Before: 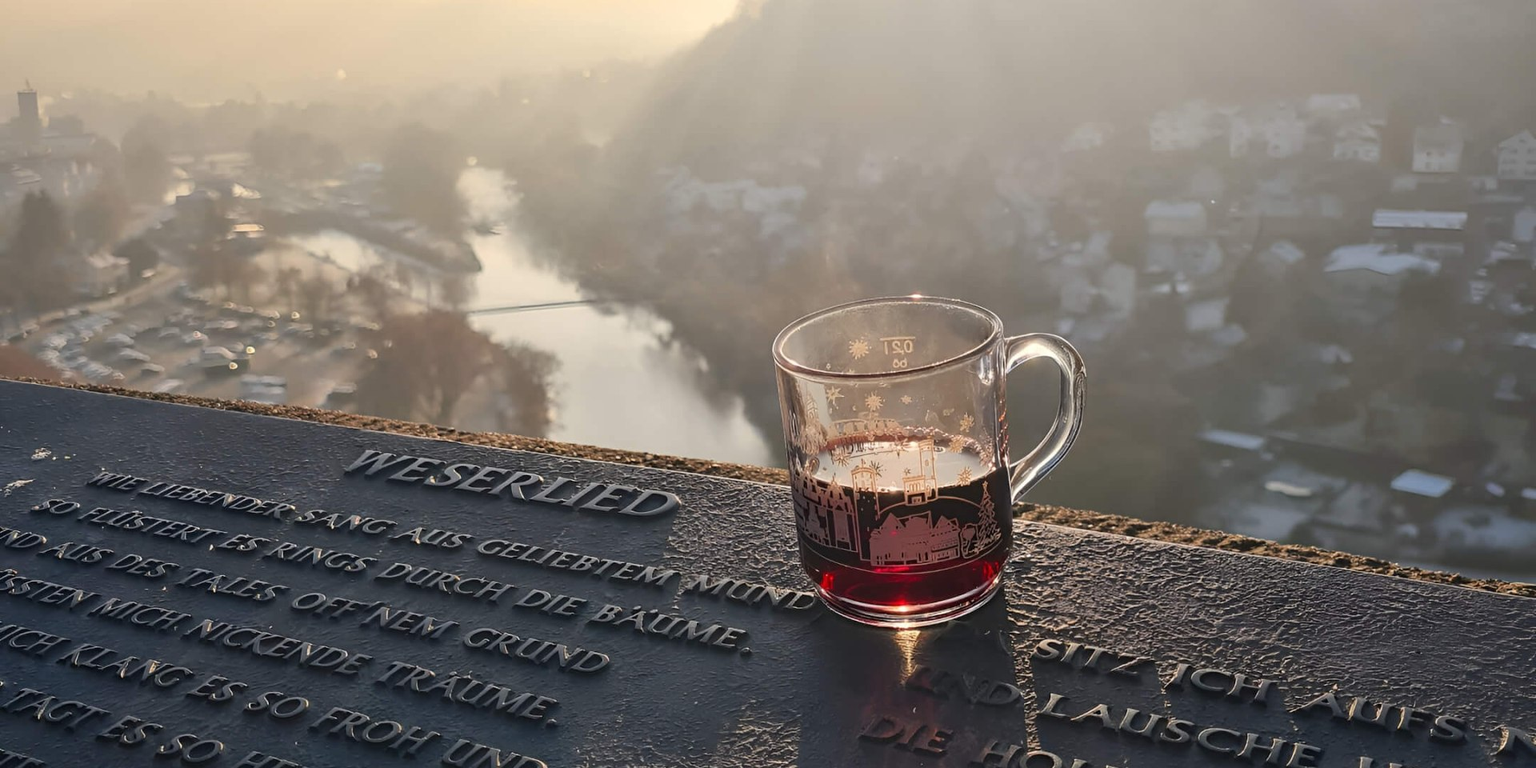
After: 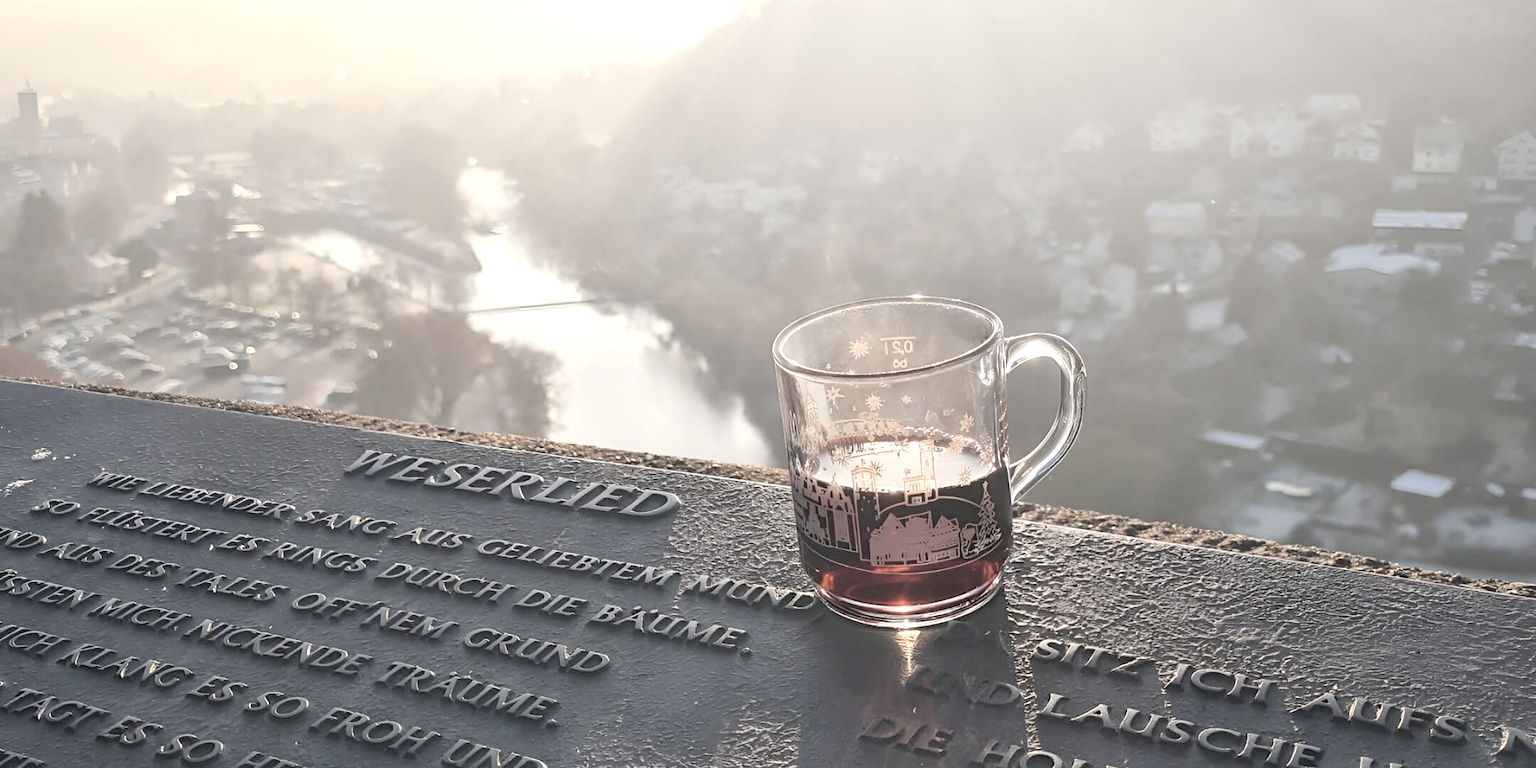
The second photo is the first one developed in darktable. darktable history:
contrast brightness saturation: brightness 0.18, saturation -0.5
exposure: black level correction 0, exposure 0.7 EV, compensate exposure bias true, compensate highlight preservation false
color zones: curves: ch1 [(0, 0.469) (0.001, 0.469) (0.12, 0.446) (0.248, 0.469) (0.5, 0.5) (0.748, 0.5) (0.999, 0.469) (1, 0.469)]
